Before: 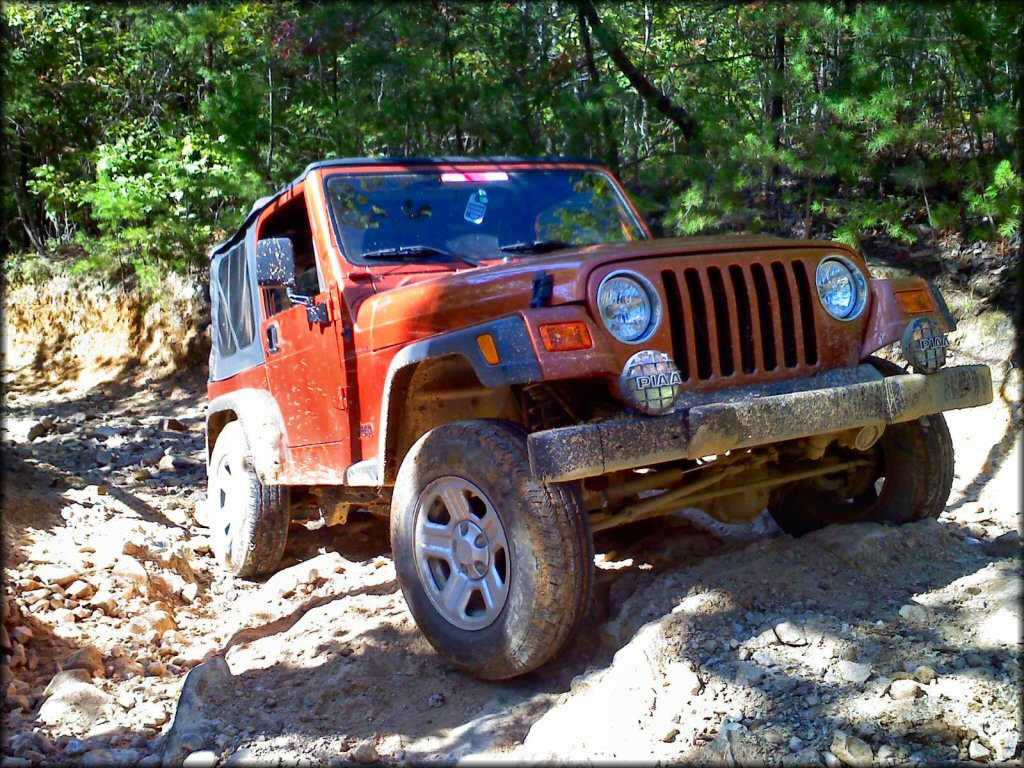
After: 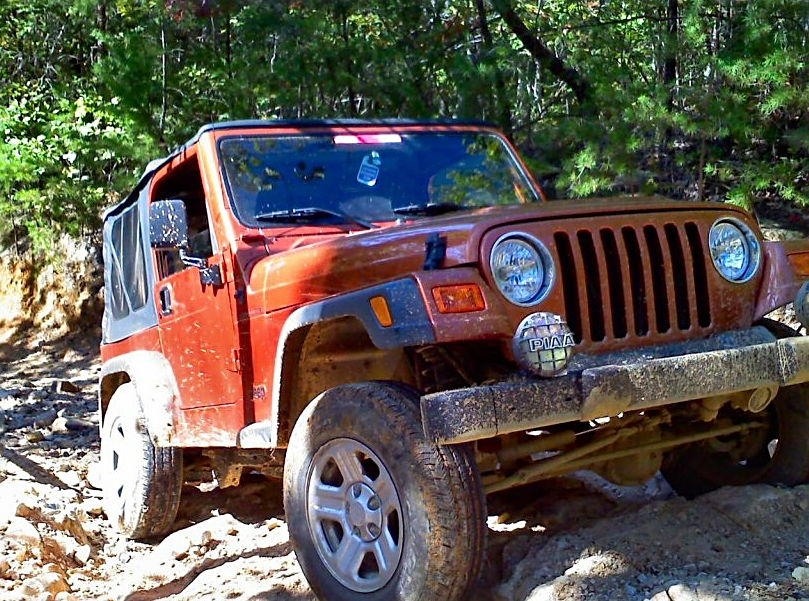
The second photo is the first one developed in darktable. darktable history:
crop and rotate: left 10.494%, top 5.02%, right 10.435%, bottom 16.687%
sharpen: on, module defaults
